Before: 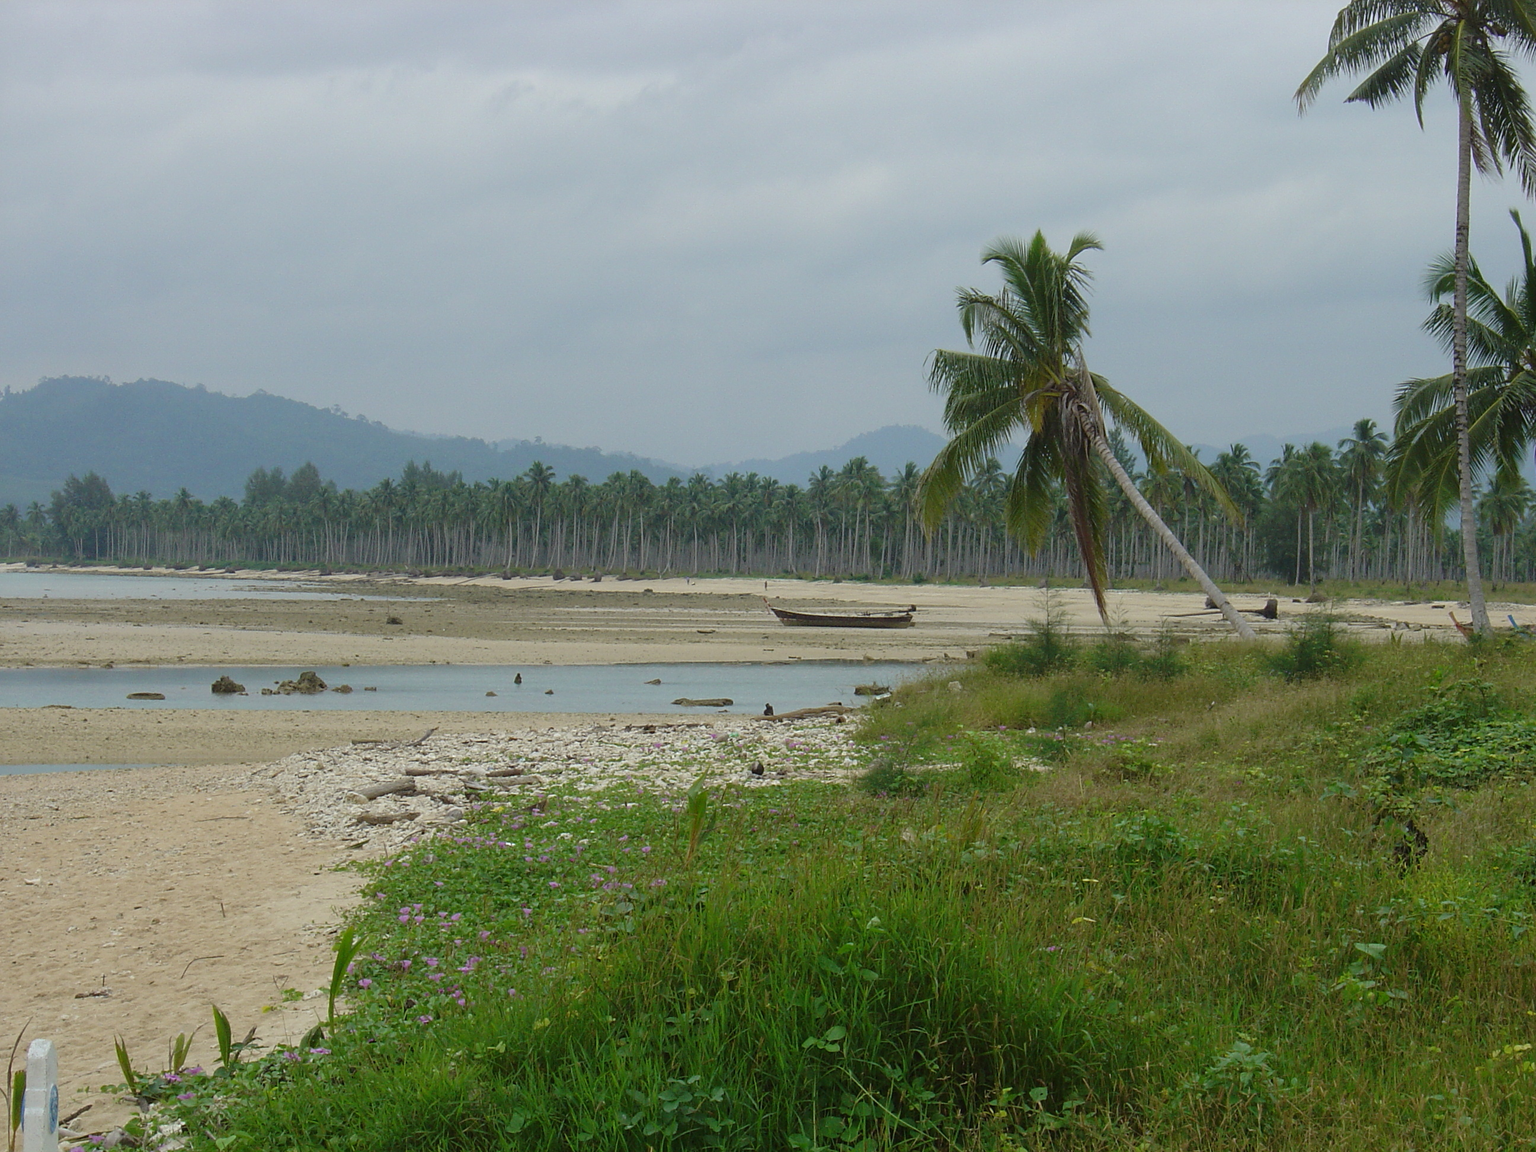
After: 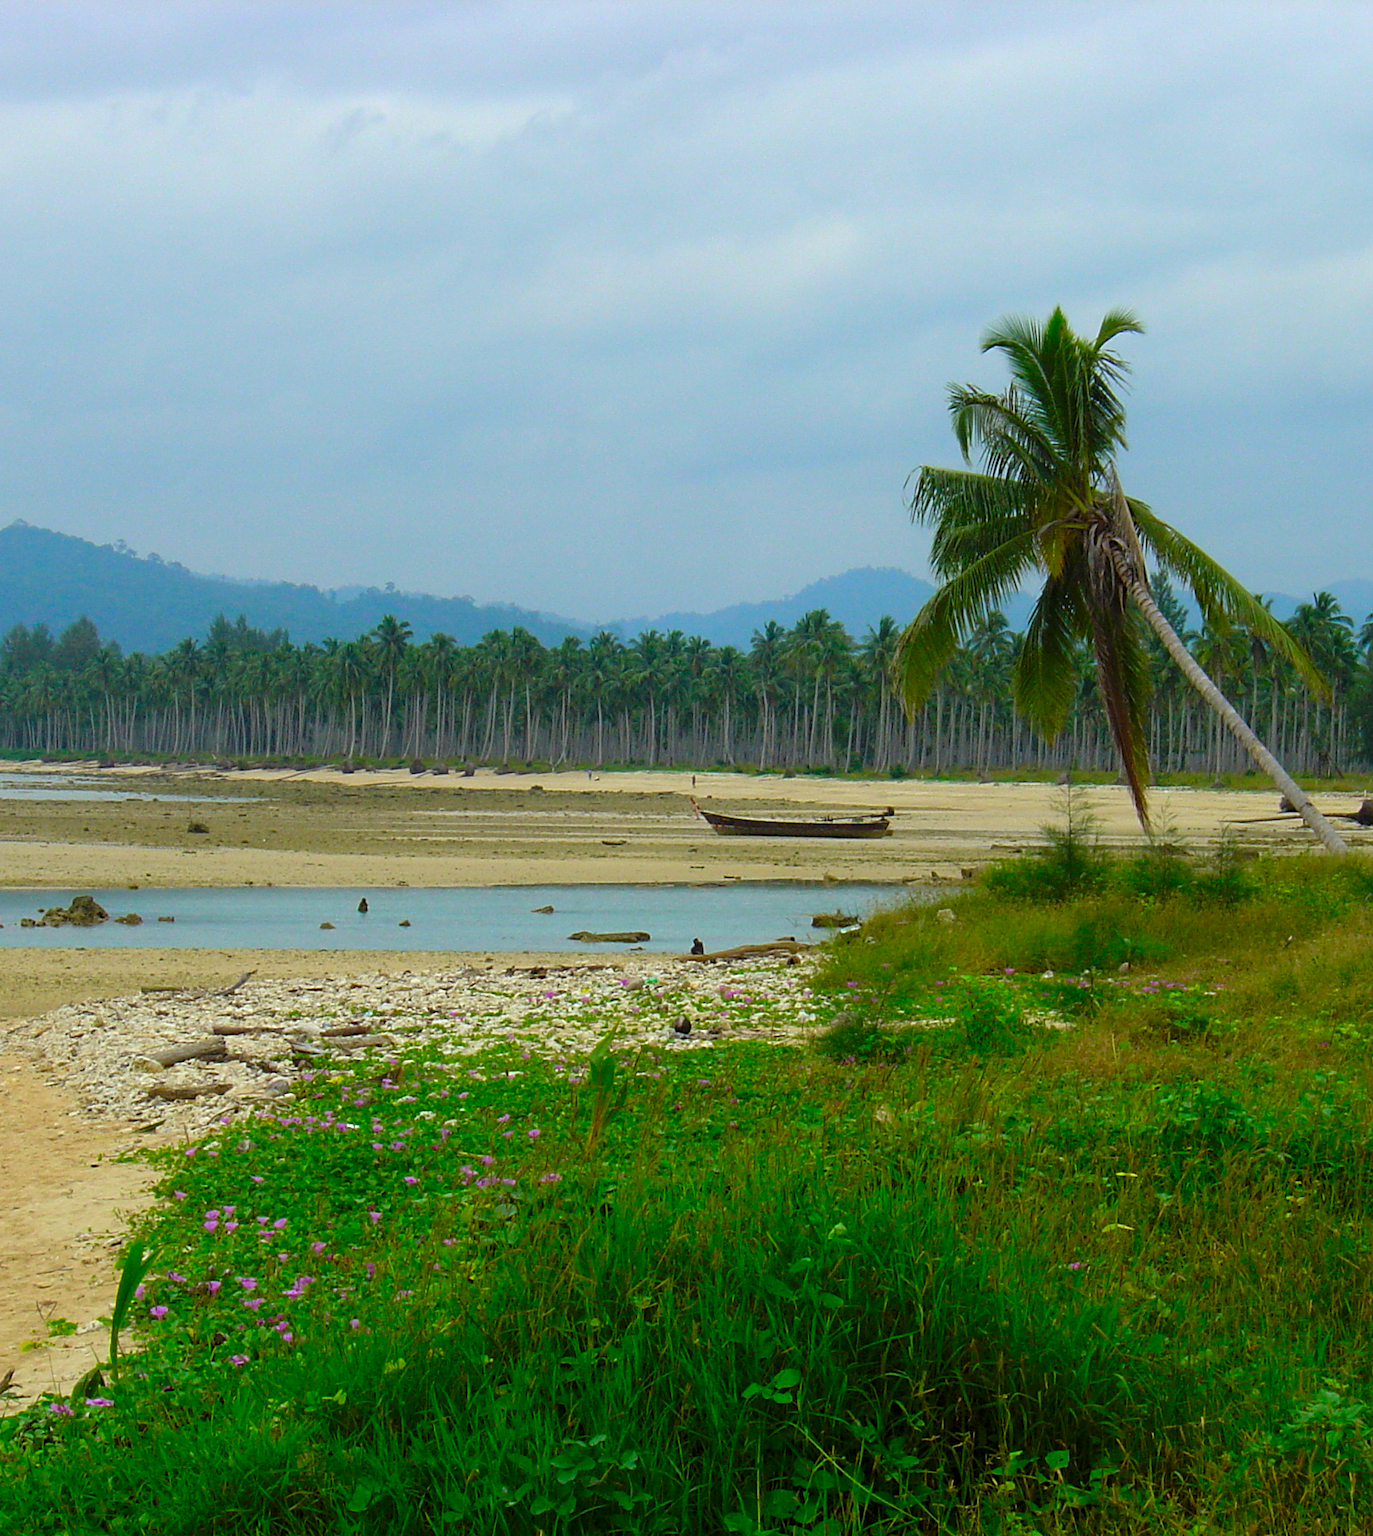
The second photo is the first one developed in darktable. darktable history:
tone equalizer: on, module defaults
crop and rotate: left 16.078%, right 16.858%
color correction: highlights b* -0.06, saturation 2.09
levels: levels [0.052, 0.496, 0.908]
